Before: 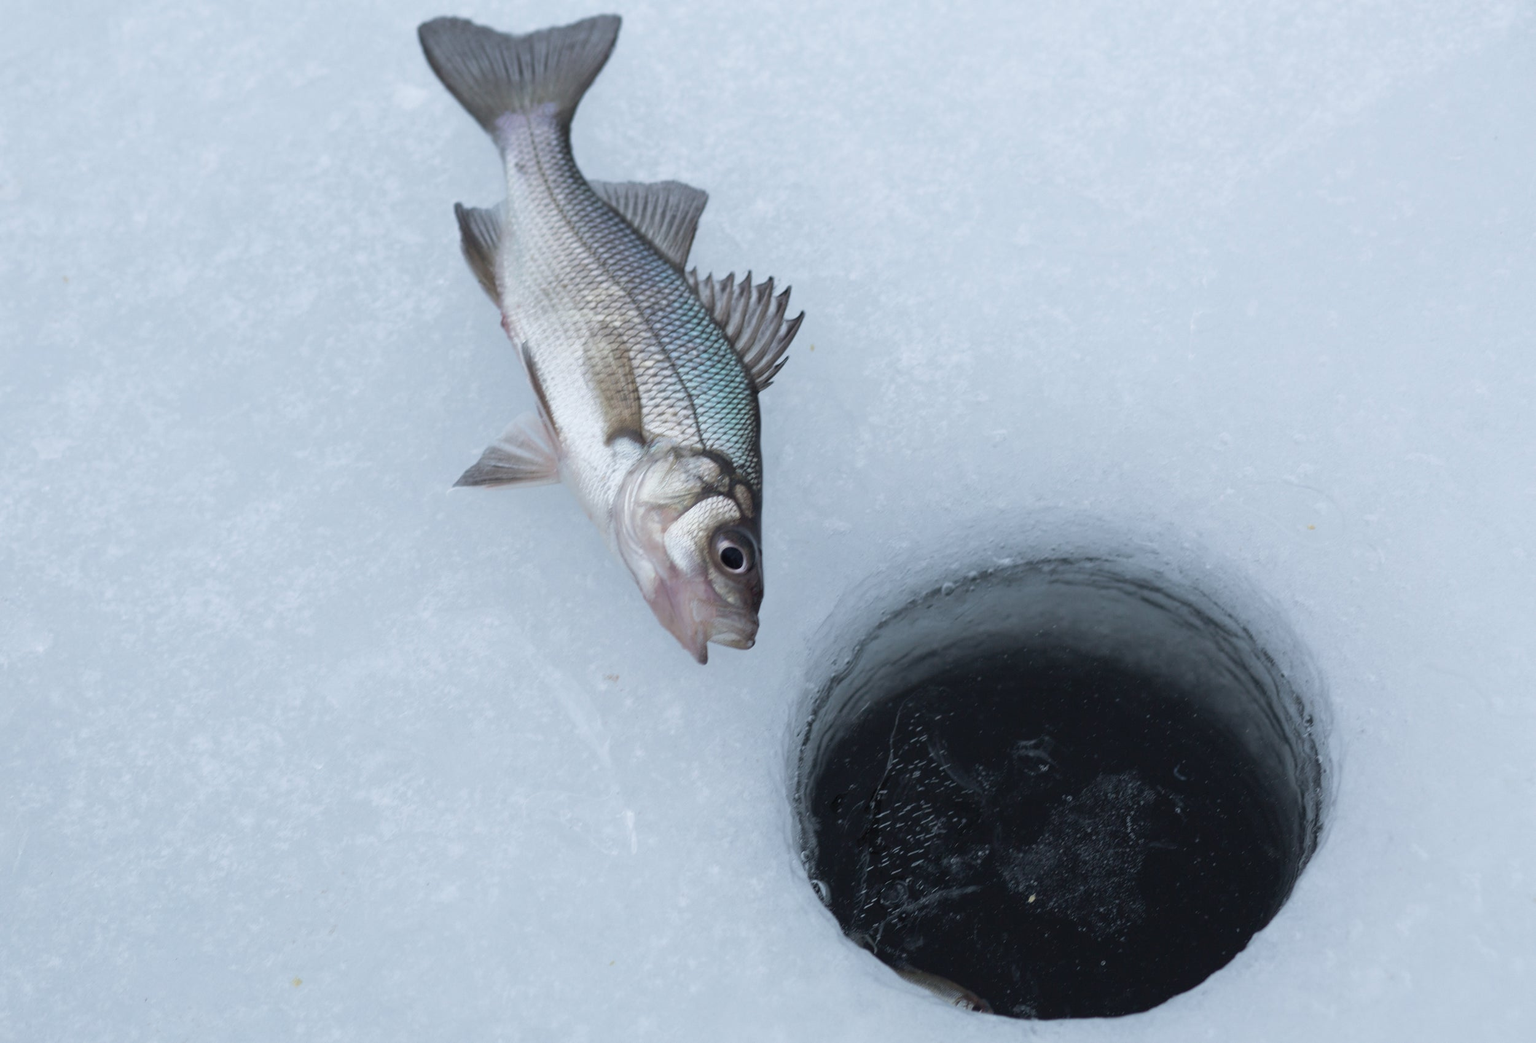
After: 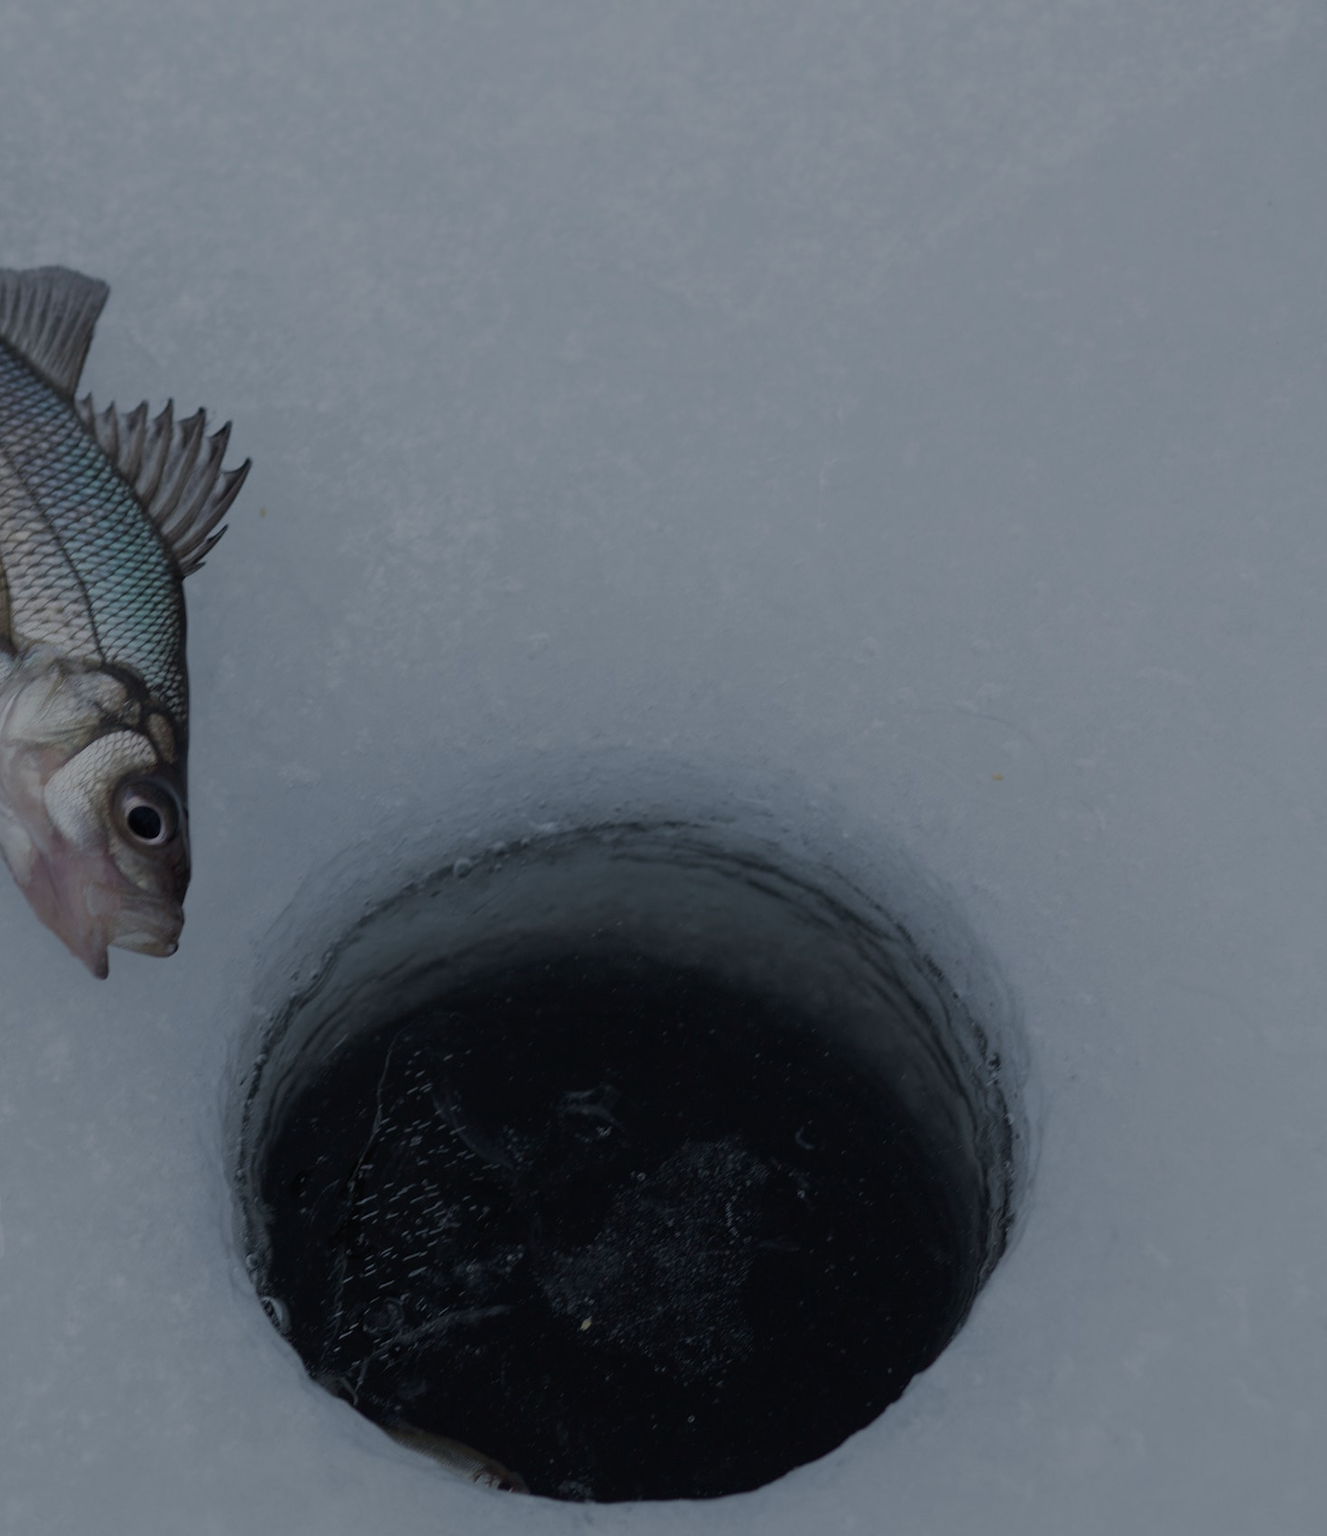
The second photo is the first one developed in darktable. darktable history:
crop: left 41.302%
exposure: exposure -1.482 EV, compensate highlight preservation false
